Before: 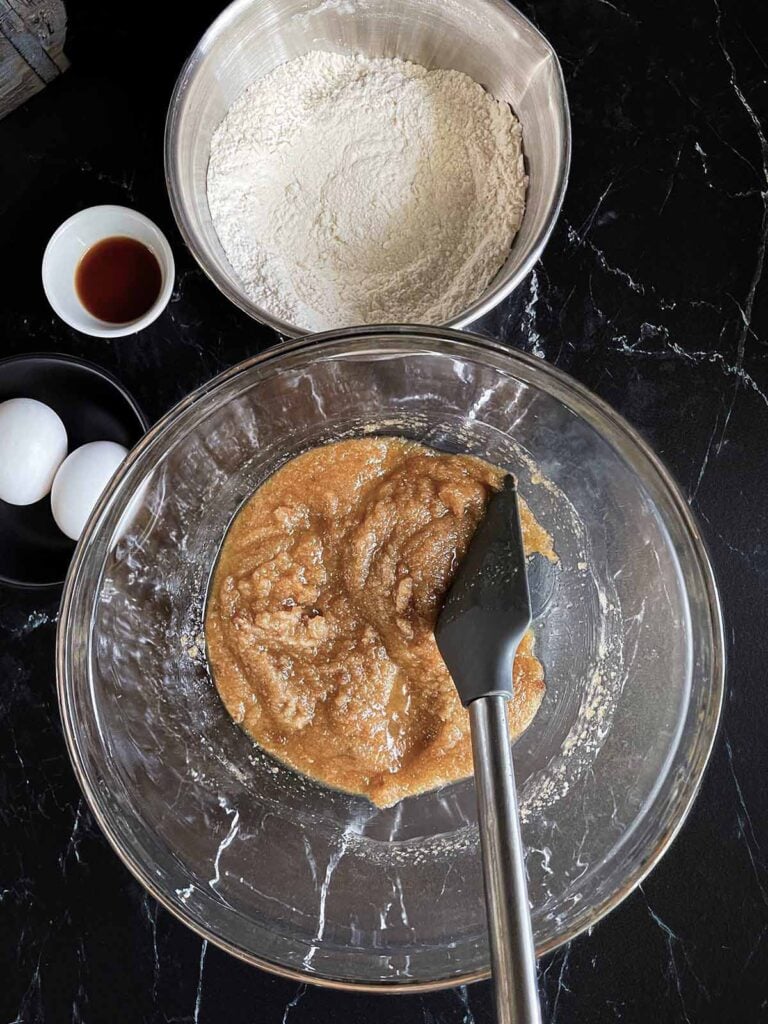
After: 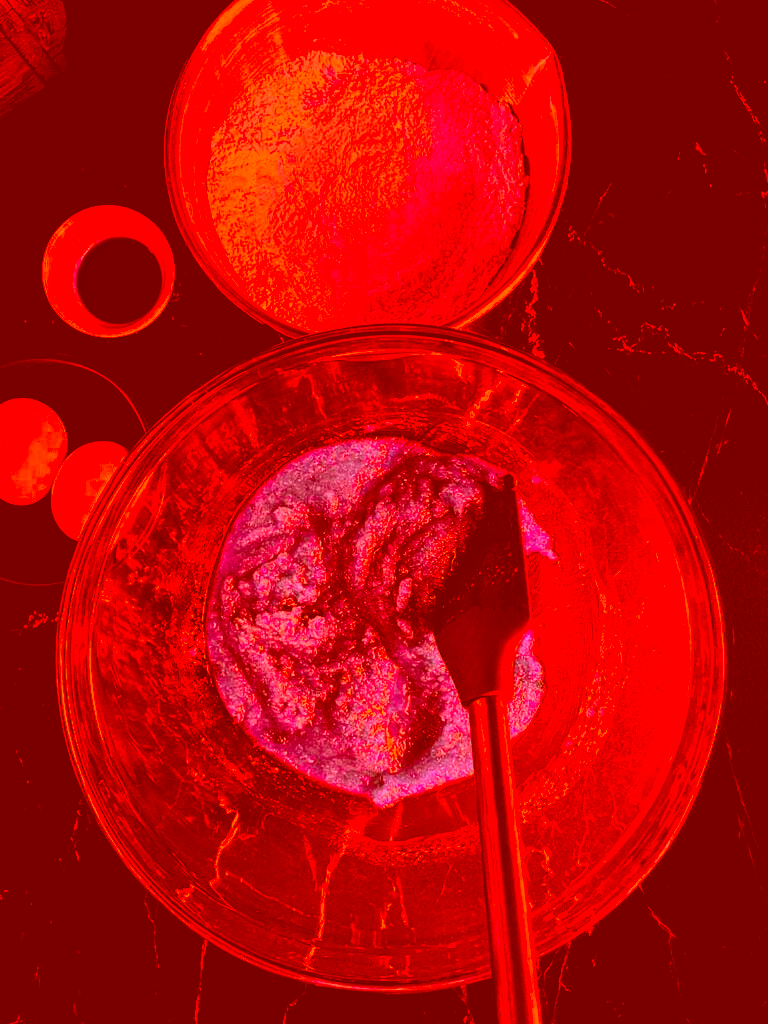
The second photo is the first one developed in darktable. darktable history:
color correction: highlights a* -39.68, highlights b* -40, shadows a* -40, shadows b* -40, saturation -3
rgb curve: curves: ch0 [(0, 0) (0.078, 0.051) (0.929, 0.956) (1, 1)], compensate middle gray true
levels: levels [0.116, 0.574, 1]
